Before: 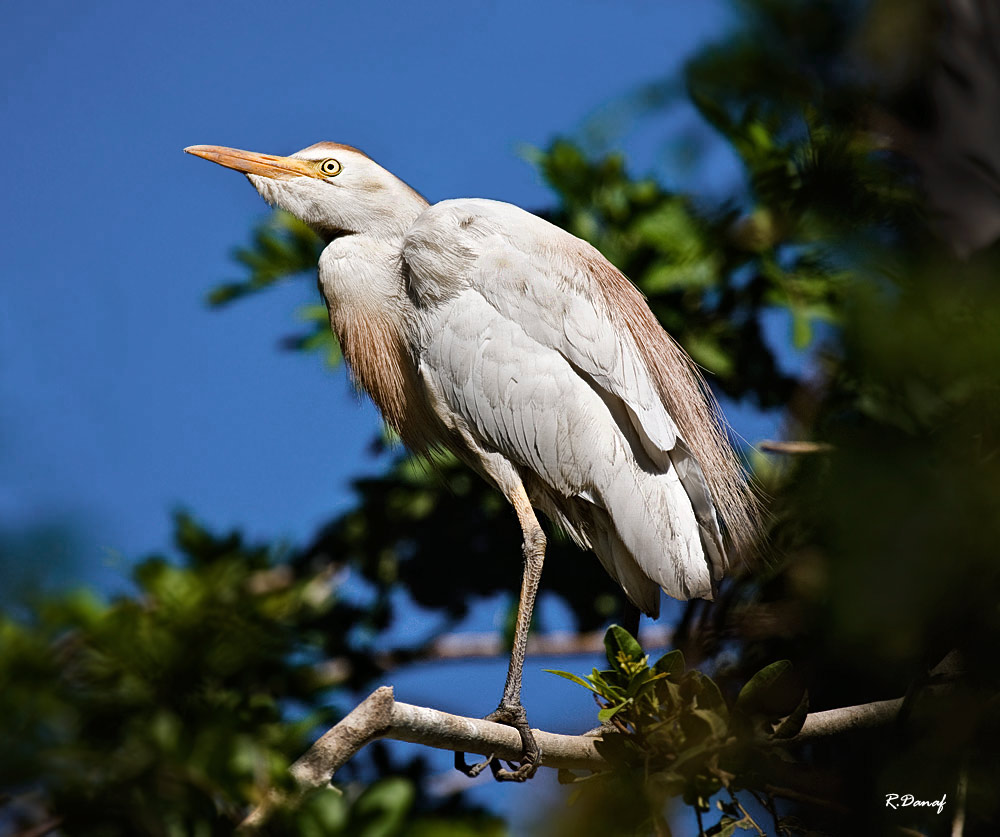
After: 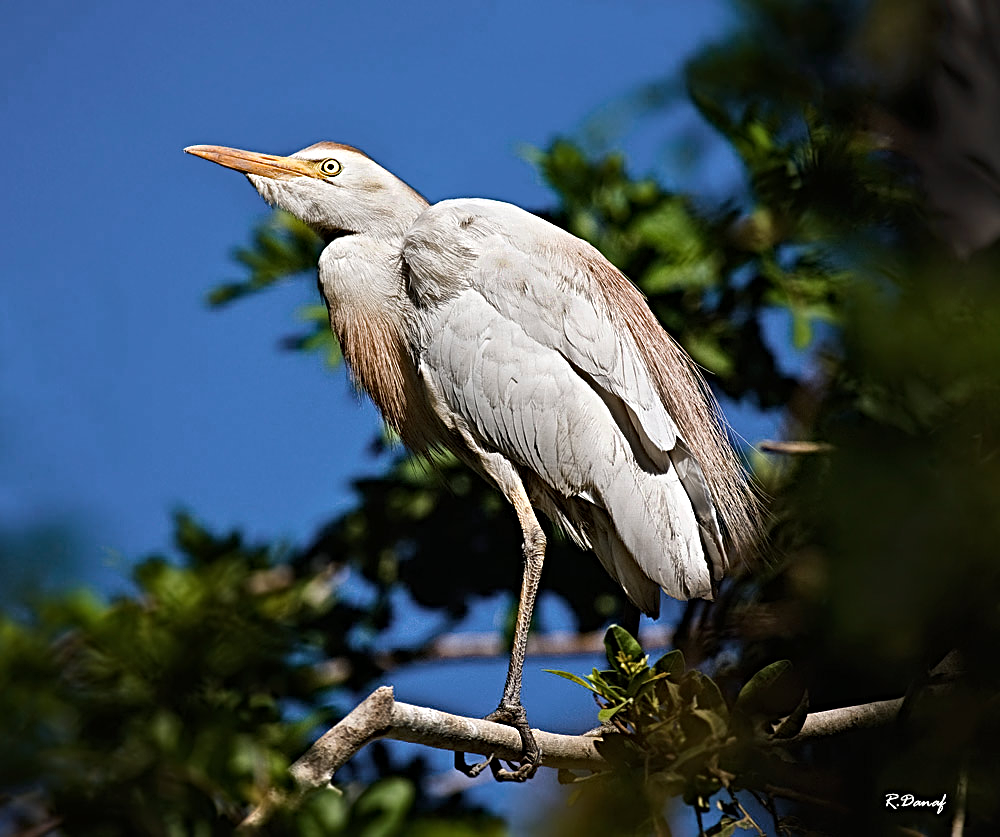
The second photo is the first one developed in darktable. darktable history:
sharpen: radius 3.972
